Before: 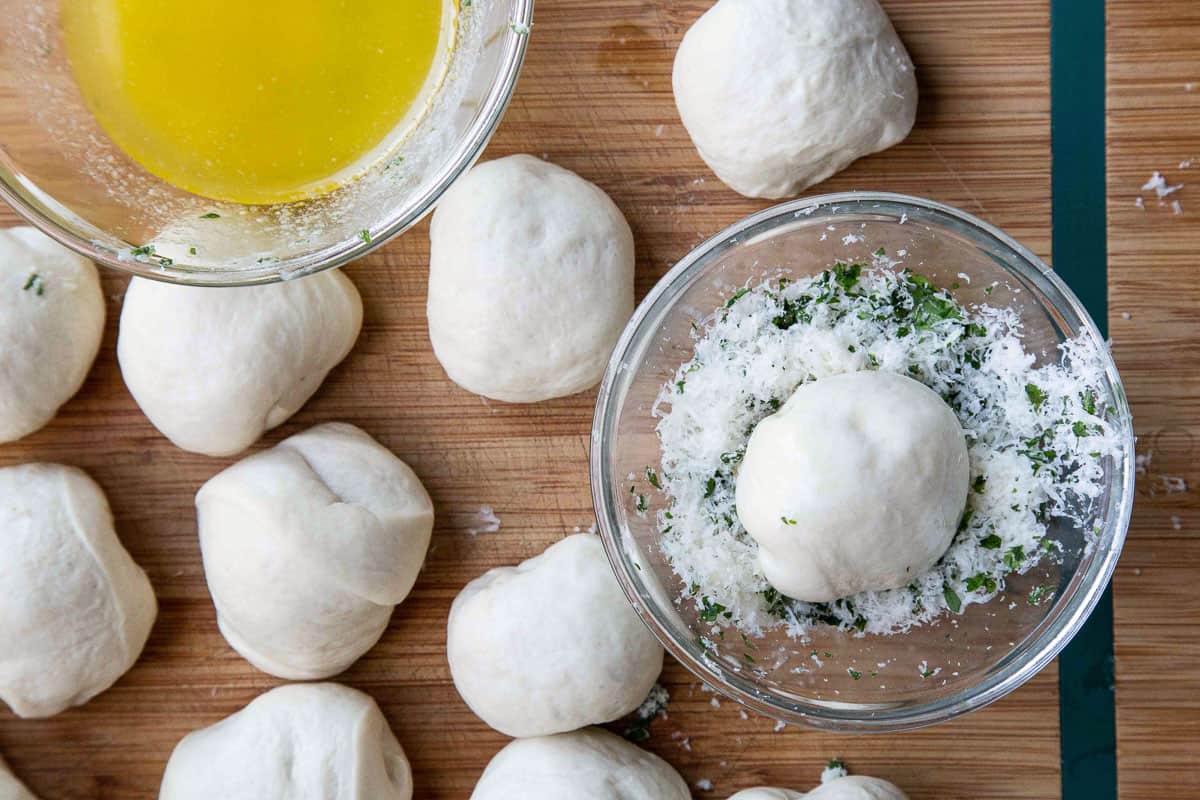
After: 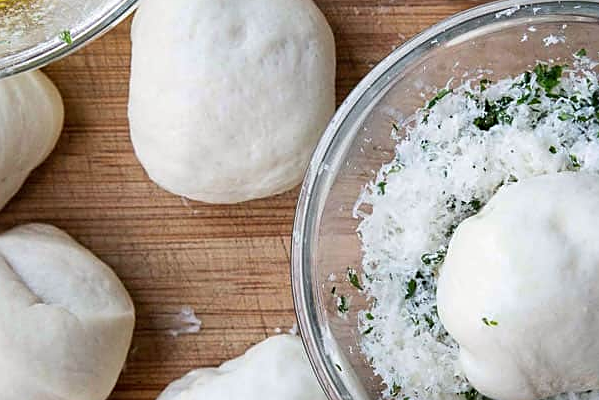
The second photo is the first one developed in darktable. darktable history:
sharpen: on, module defaults
crop: left 25%, top 25%, right 25%, bottom 25%
